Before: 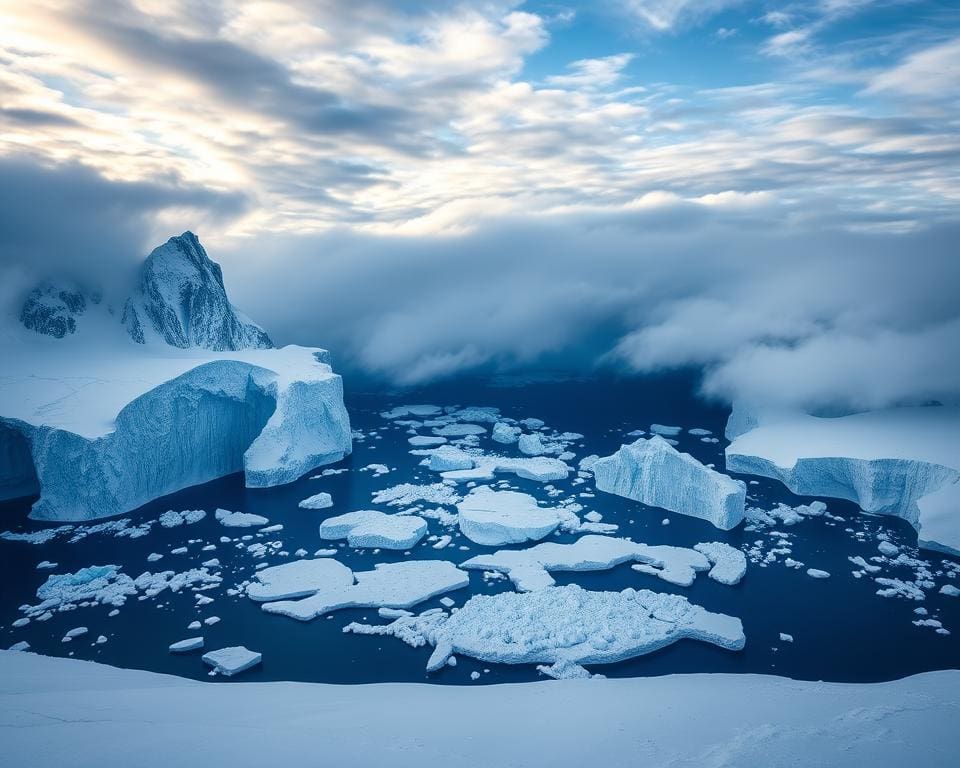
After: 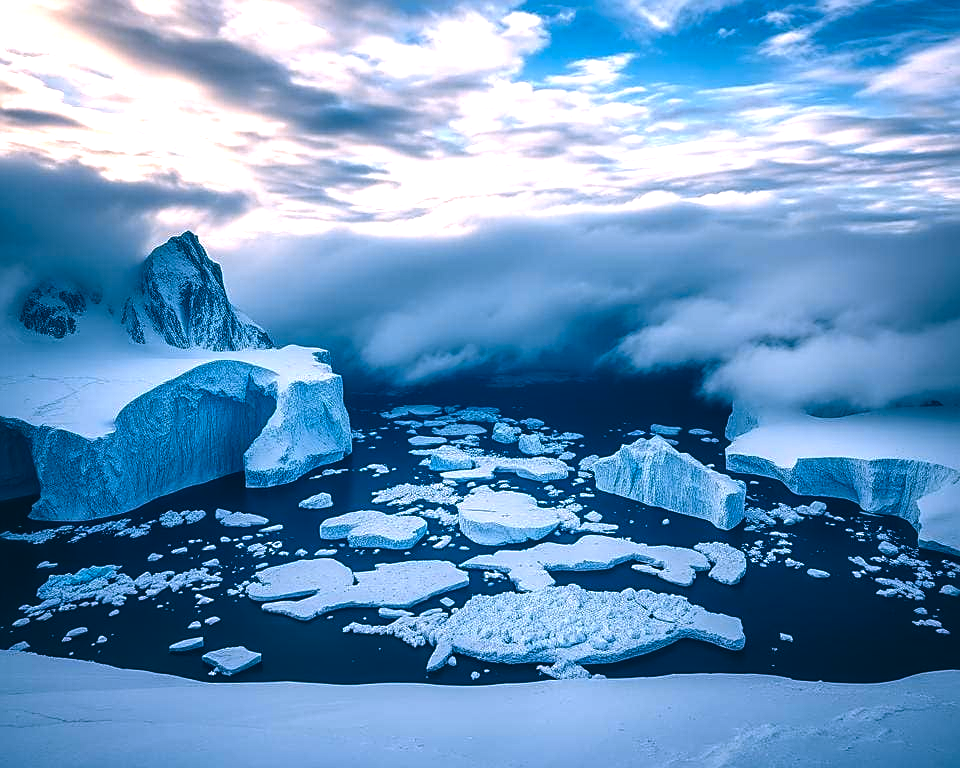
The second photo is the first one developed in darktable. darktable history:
local contrast: detail 130%
sharpen: on, module defaults
color balance: lift [1.016, 0.983, 1, 1.017], gamma [0.78, 1.018, 1.043, 0.957], gain [0.786, 1.063, 0.937, 1.017], input saturation 118.26%, contrast 13.43%, contrast fulcrum 21.62%, output saturation 82.76%
exposure: black level correction 0.001, exposure 0.5 EV, compensate exposure bias true, compensate highlight preservation false
